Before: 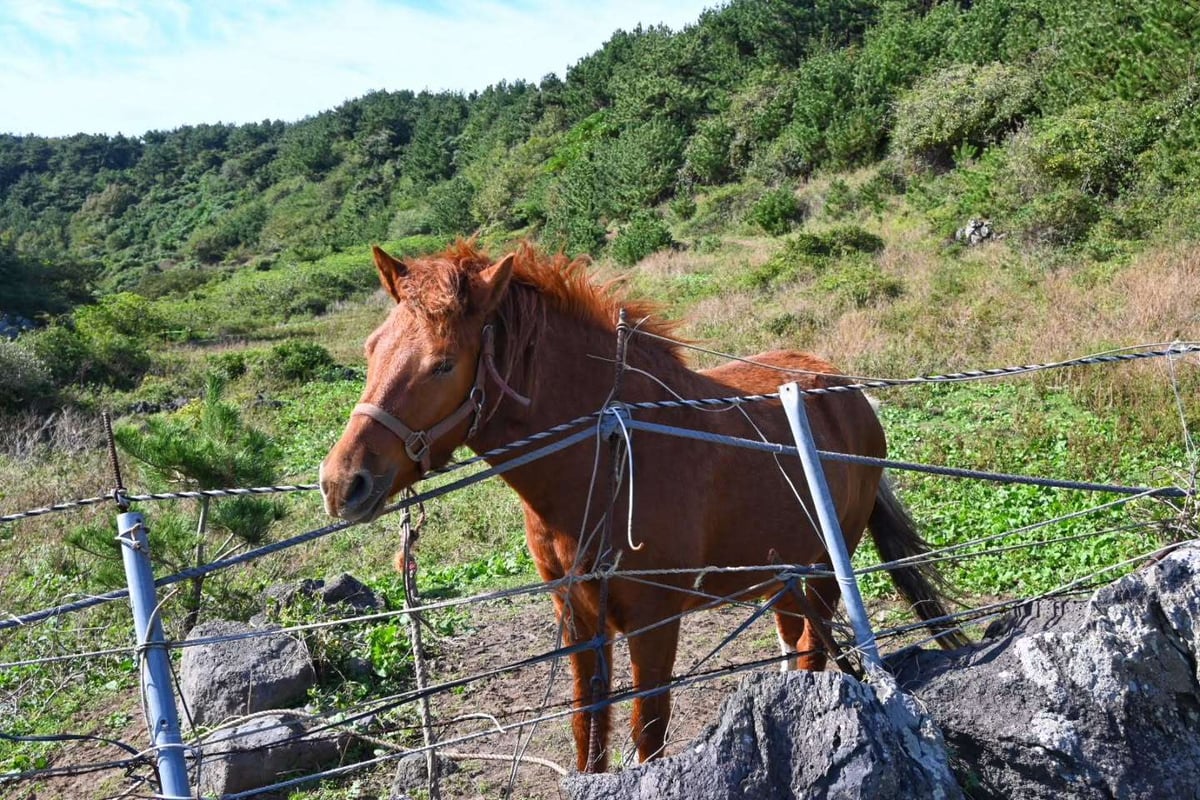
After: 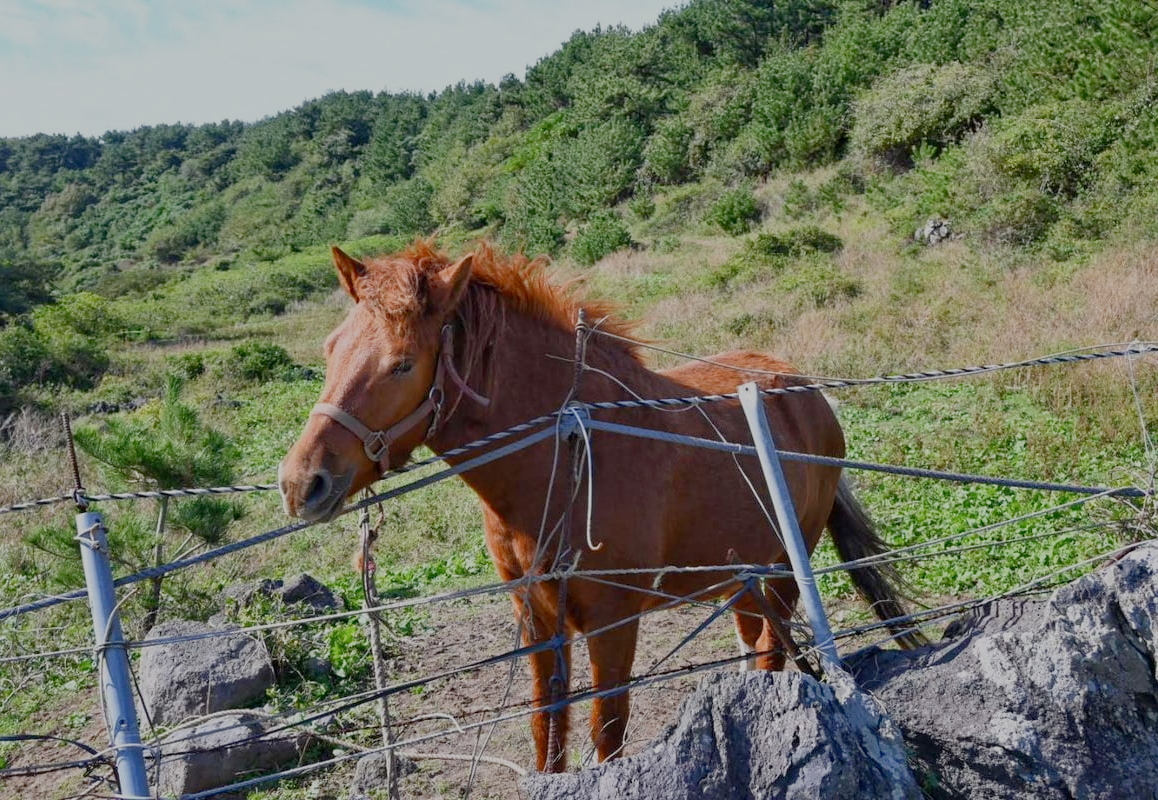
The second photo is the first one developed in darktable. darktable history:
filmic rgb: middle gray luminance 4.38%, black relative exposure -13.1 EV, white relative exposure 5.03 EV, threshold 5.95 EV, target black luminance 0%, hardness 5.18, latitude 59.49%, contrast 0.759, highlights saturation mix 5.75%, shadows ↔ highlights balance 25.74%, preserve chrominance no, color science v5 (2021), contrast in shadows safe, contrast in highlights safe, enable highlight reconstruction true
crop and rotate: left 3.422%
